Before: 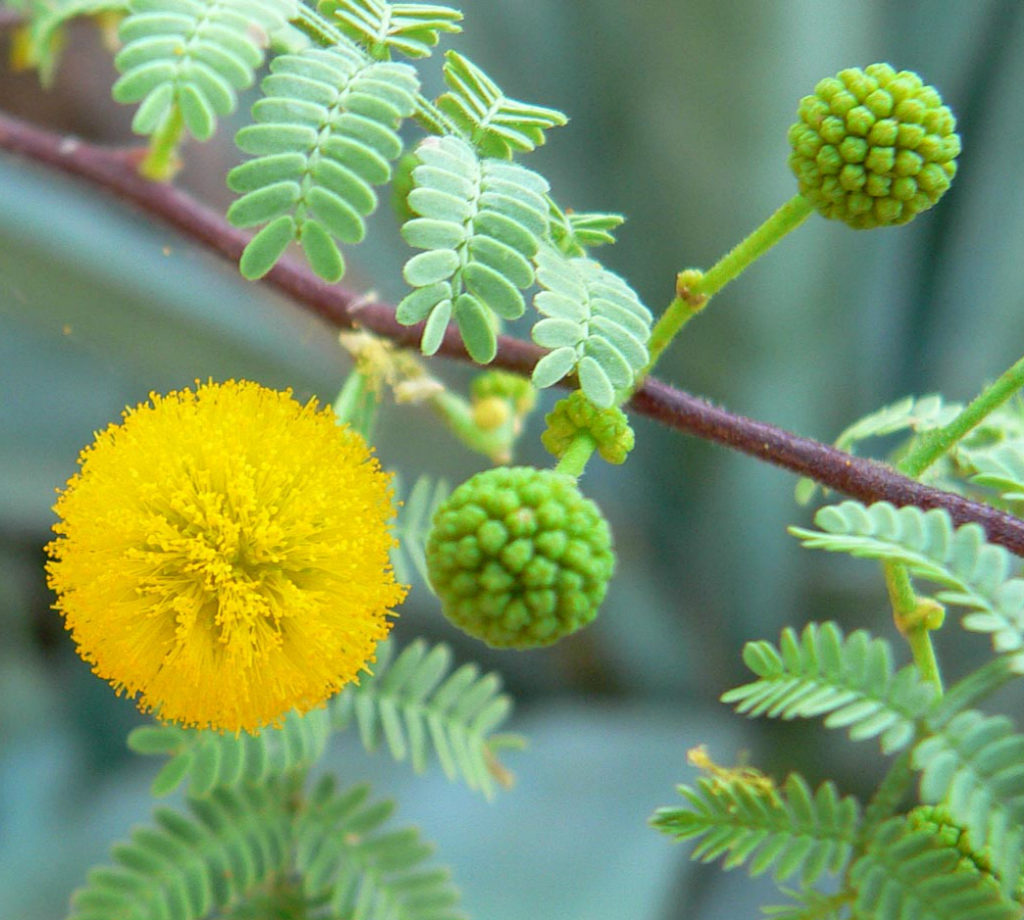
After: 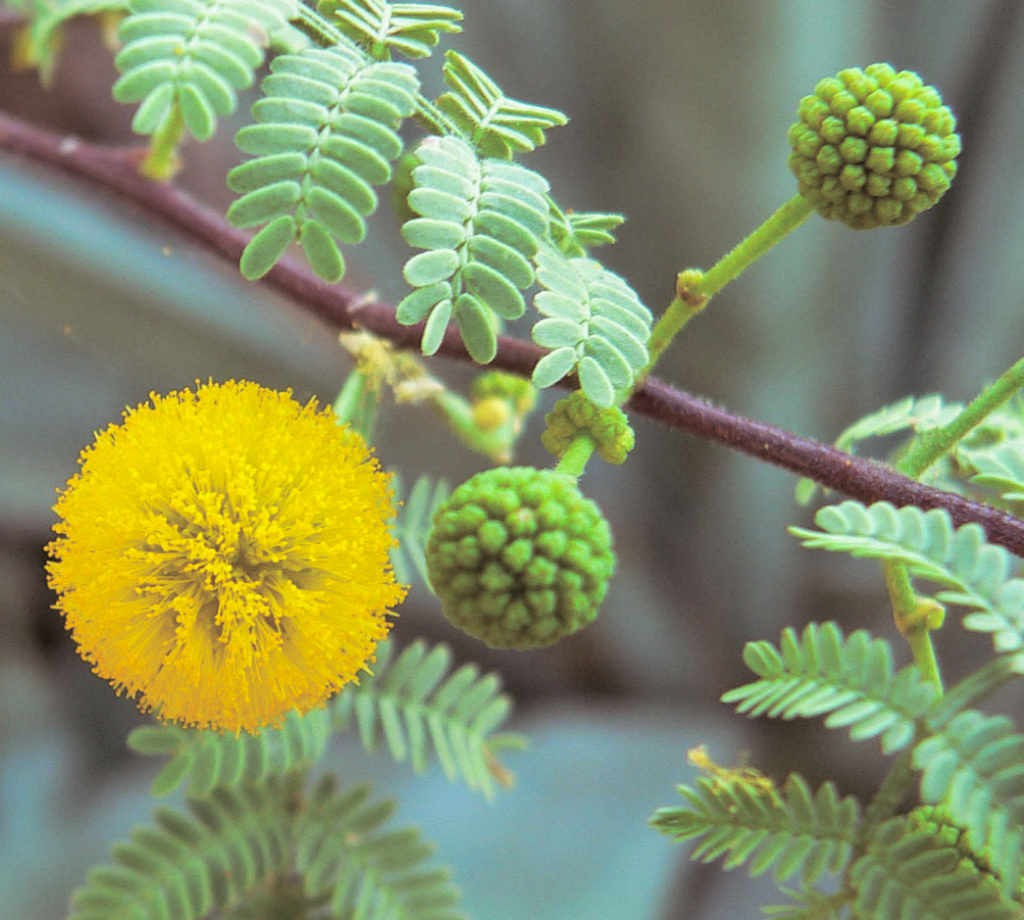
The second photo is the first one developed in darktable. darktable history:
shadows and highlights: shadows 49, highlights -41, soften with gaussian
split-toning: shadows › saturation 0.24, highlights › hue 54°, highlights › saturation 0.24
